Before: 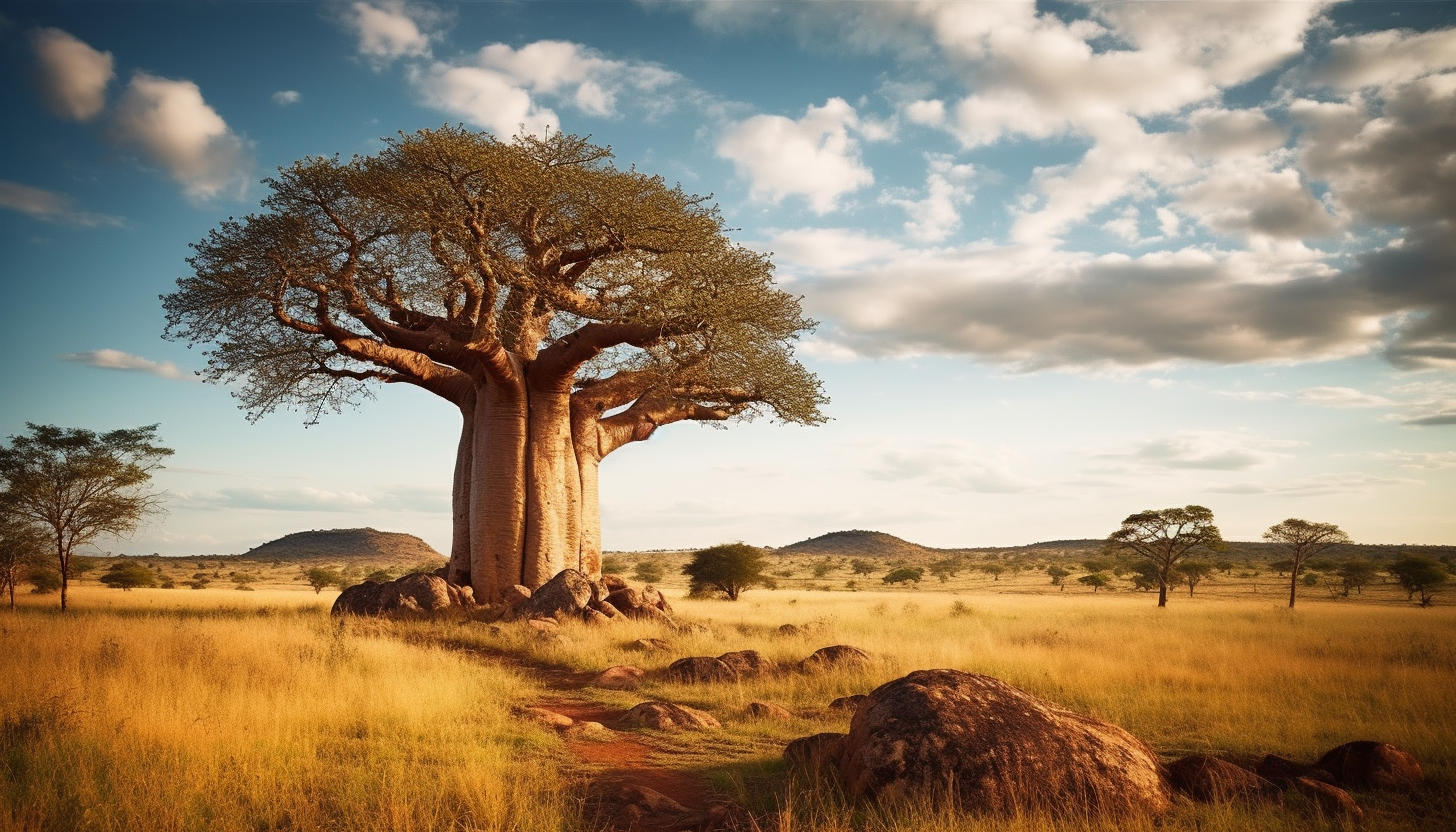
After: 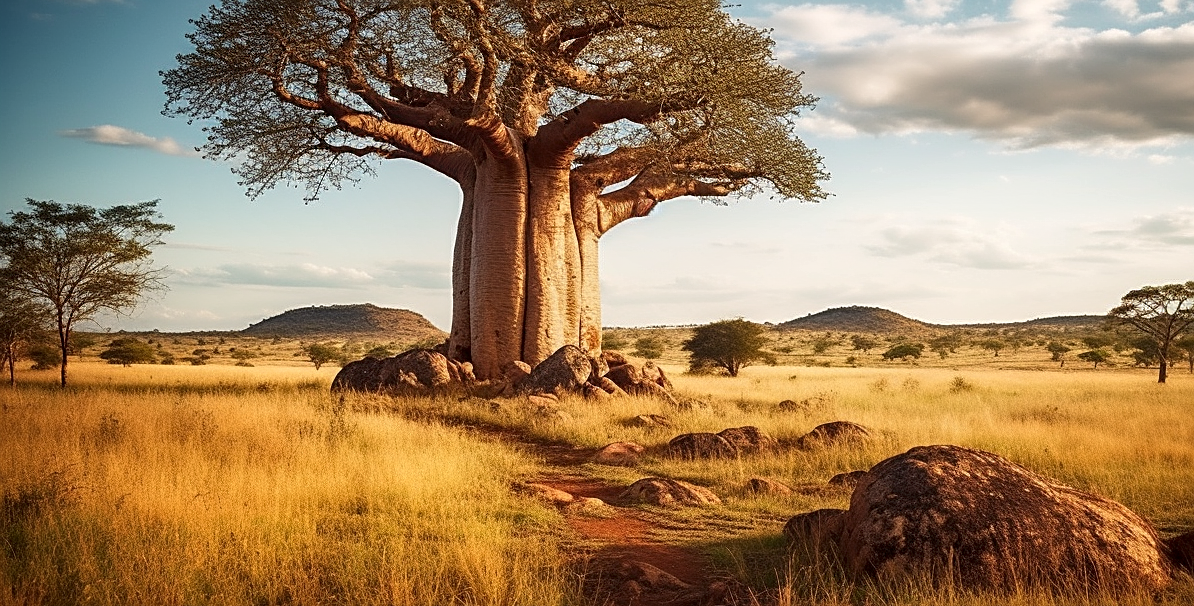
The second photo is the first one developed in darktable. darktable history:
crop: top 27.038%, right 17.938%
local contrast: on, module defaults
sharpen: on, module defaults
